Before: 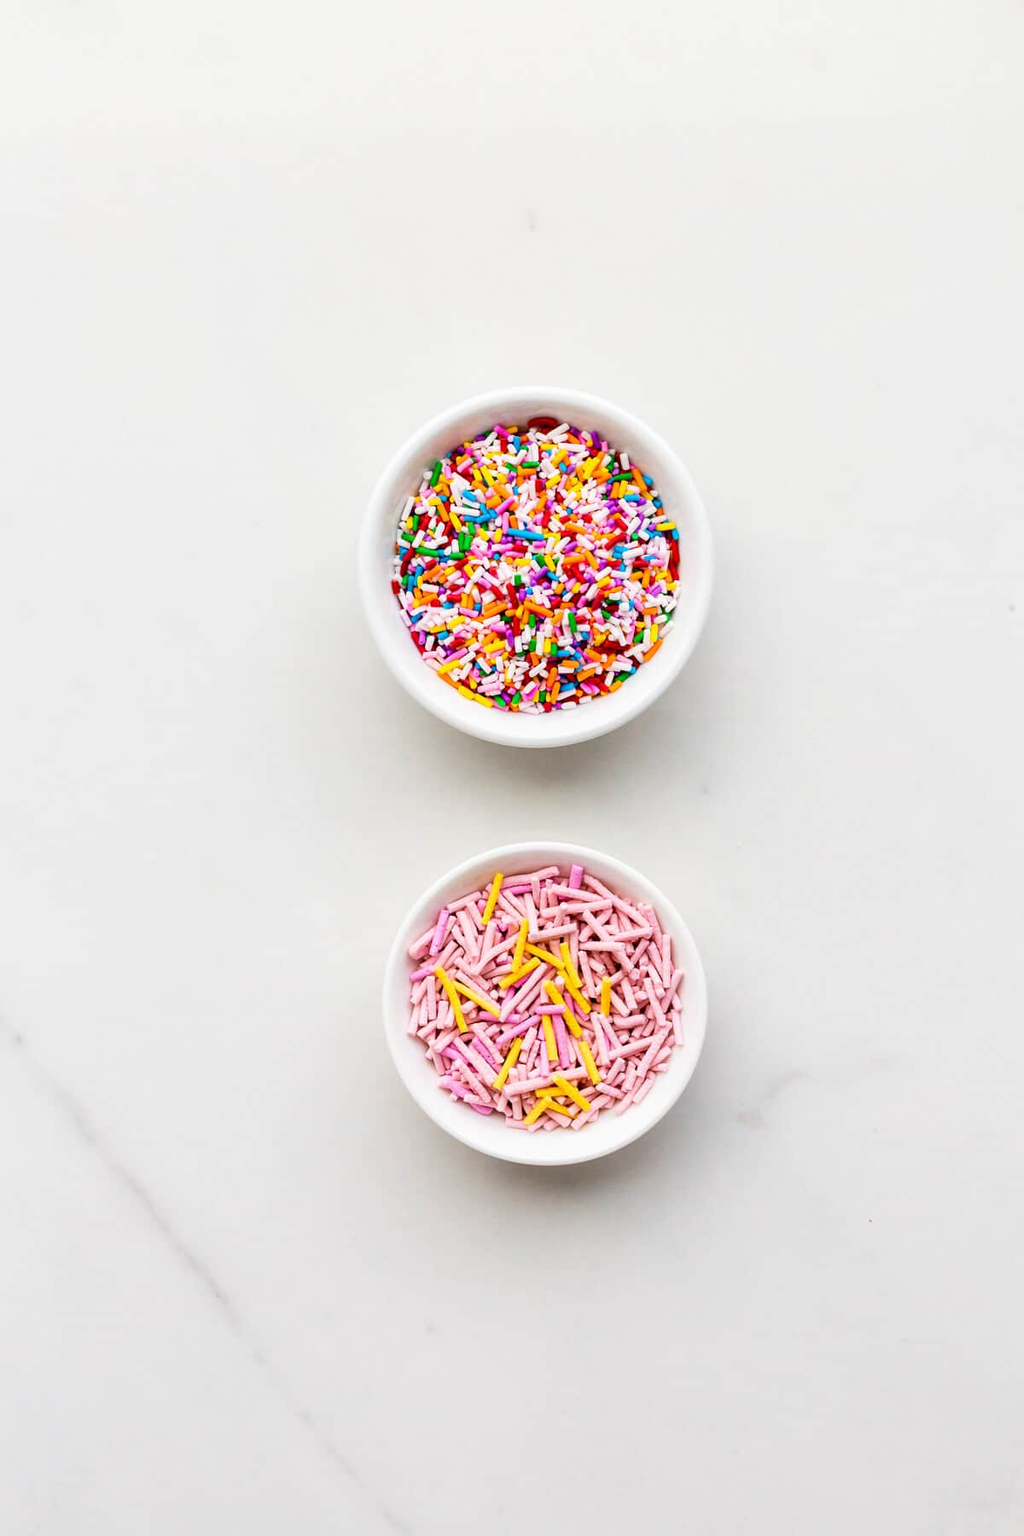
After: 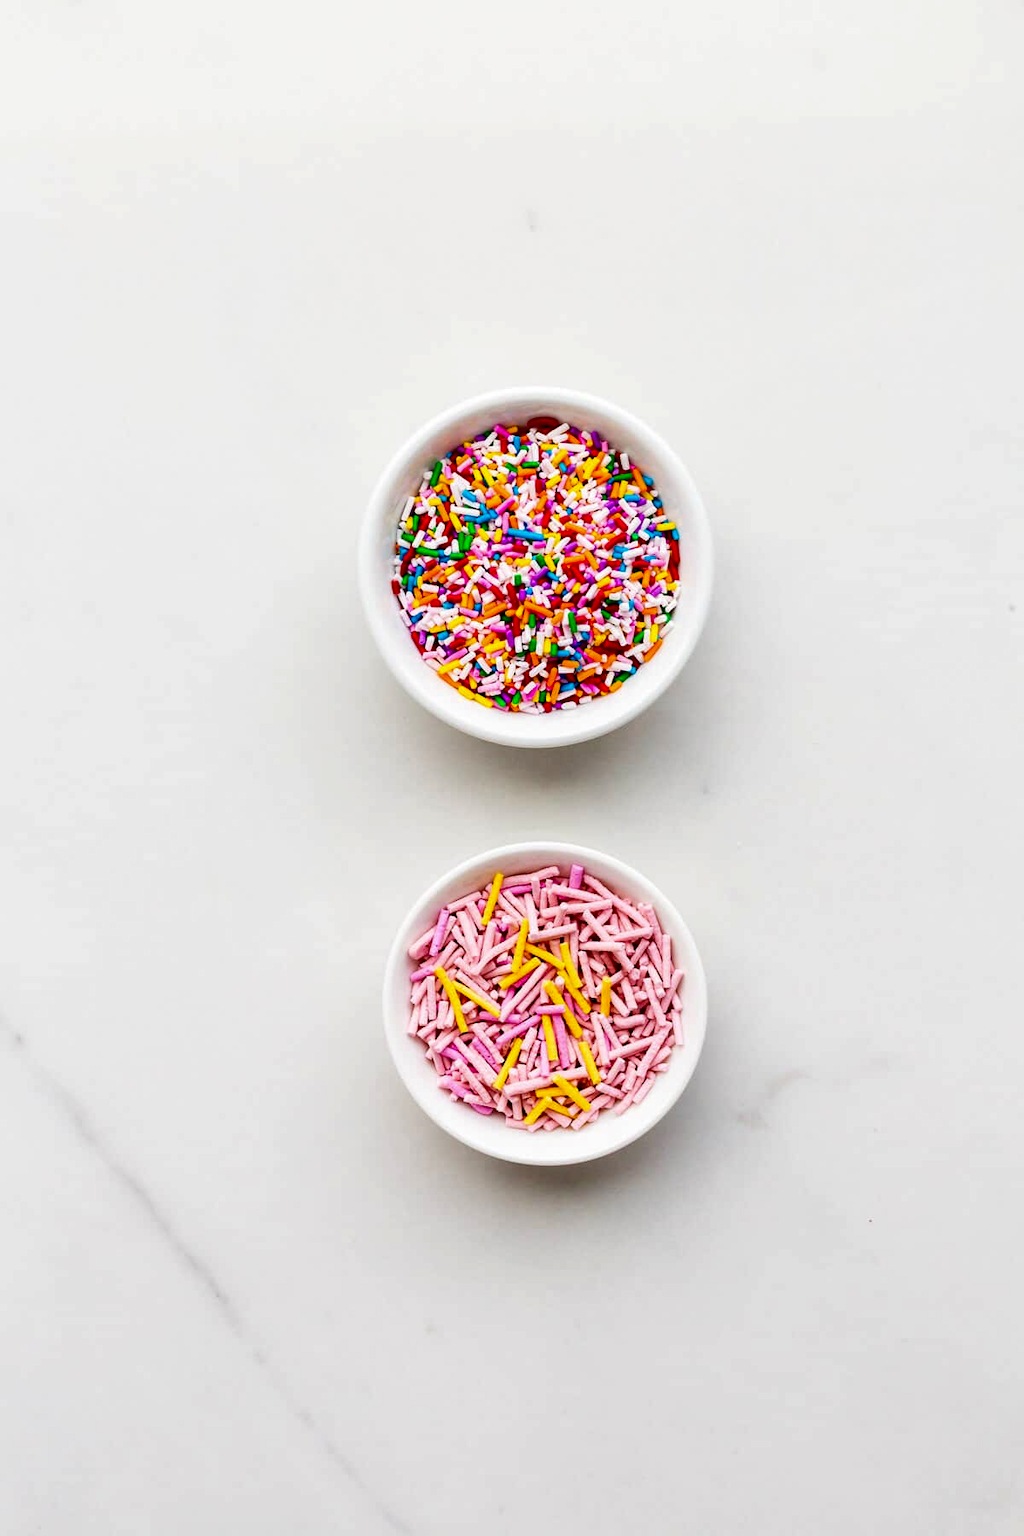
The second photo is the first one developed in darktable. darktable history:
exposure: black level correction 0.01, exposure 0.017 EV, compensate exposure bias true, compensate highlight preservation false
contrast brightness saturation: contrast 0.07, brightness -0.147, saturation 0.117
